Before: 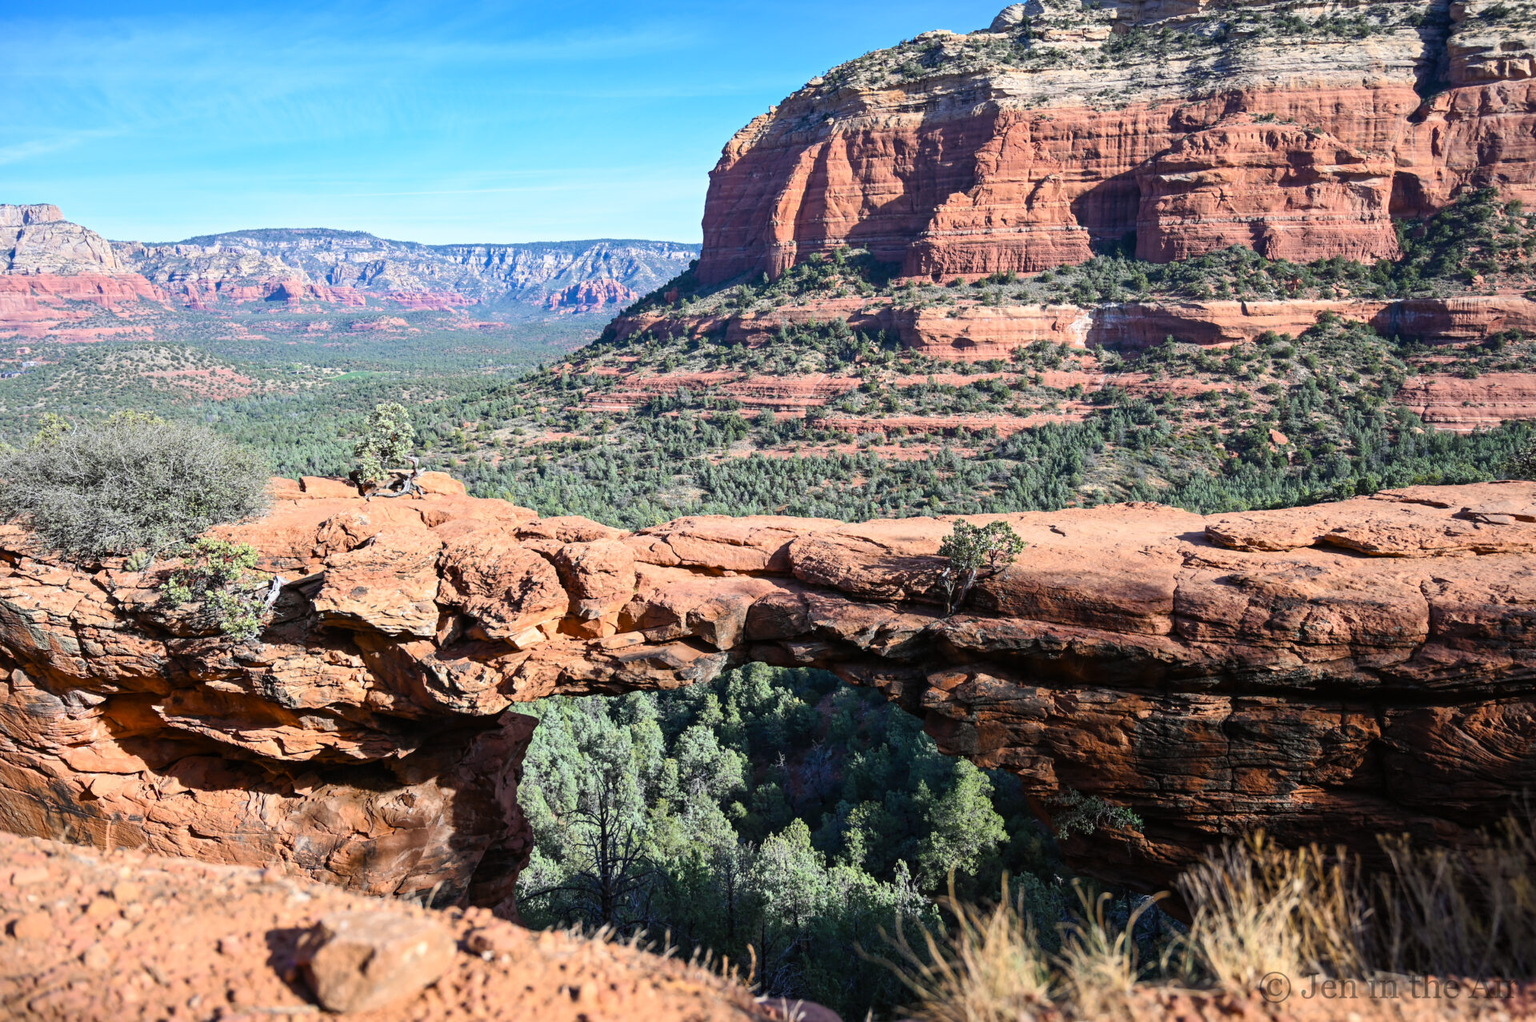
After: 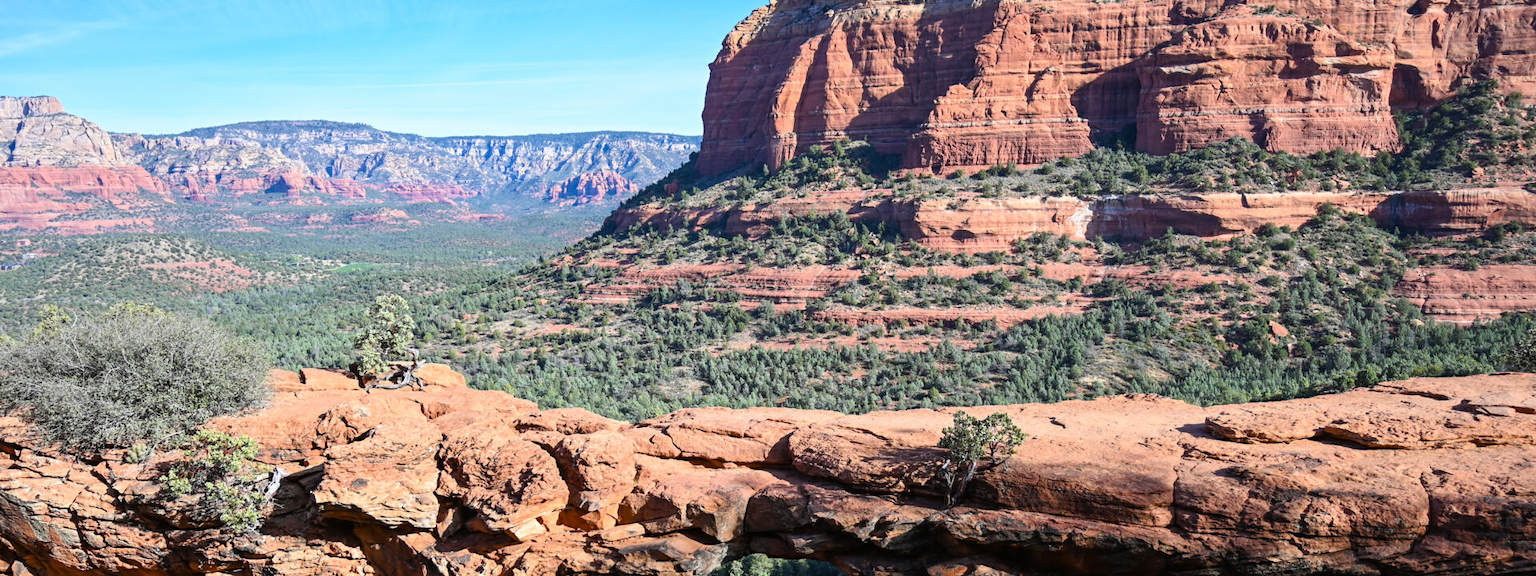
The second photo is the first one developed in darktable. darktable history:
crop and rotate: top 10.604%, bottom 32.965%
